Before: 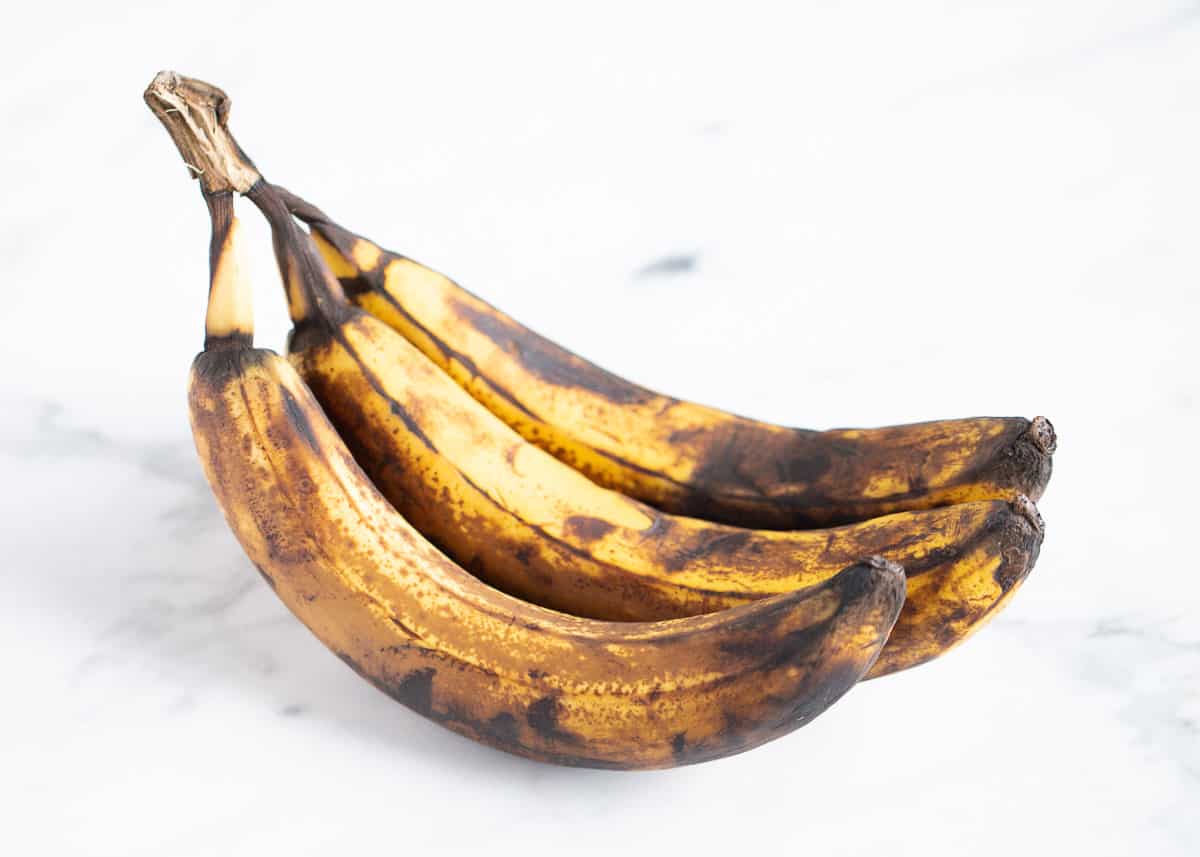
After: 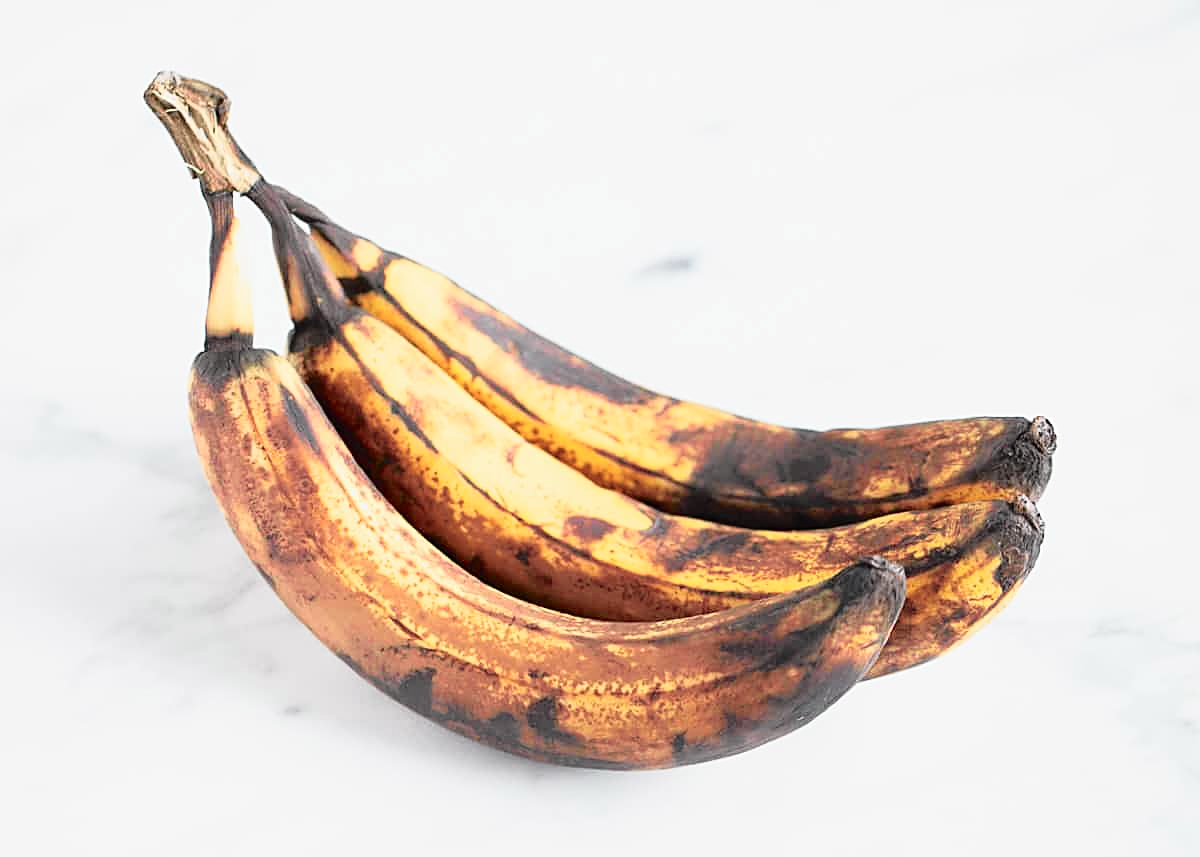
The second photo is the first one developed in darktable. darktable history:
tone curve: curves: ch0 [(0, 0.009) (0.105, 0.08) (0.195, 0.18) (0.283, 0.316) (0.384, 0.434) (0.485, 0.531) (0.638, 0.69) (0.81, 0.872) (1, 0.977)]; ch1 [(0, 0) (0.161, 0.092) (0.35, 0.33) (0.379, 0.401) (0.456, 0.469) (0.502, 0.5) (0.525, 0.518) (0.586, 0.617) (0.635, 0.655) (1, 1)]; ch2 [(0, 0) (0.371, 0.362) (0.437, 0.437) (0.48, 0.49) (0.53, 0.515) (0.56, 0.571) (0.622, 0.606) (1, 1)], color space Lab, independent channels, preserve colors none
sharpen: on, module defaults
